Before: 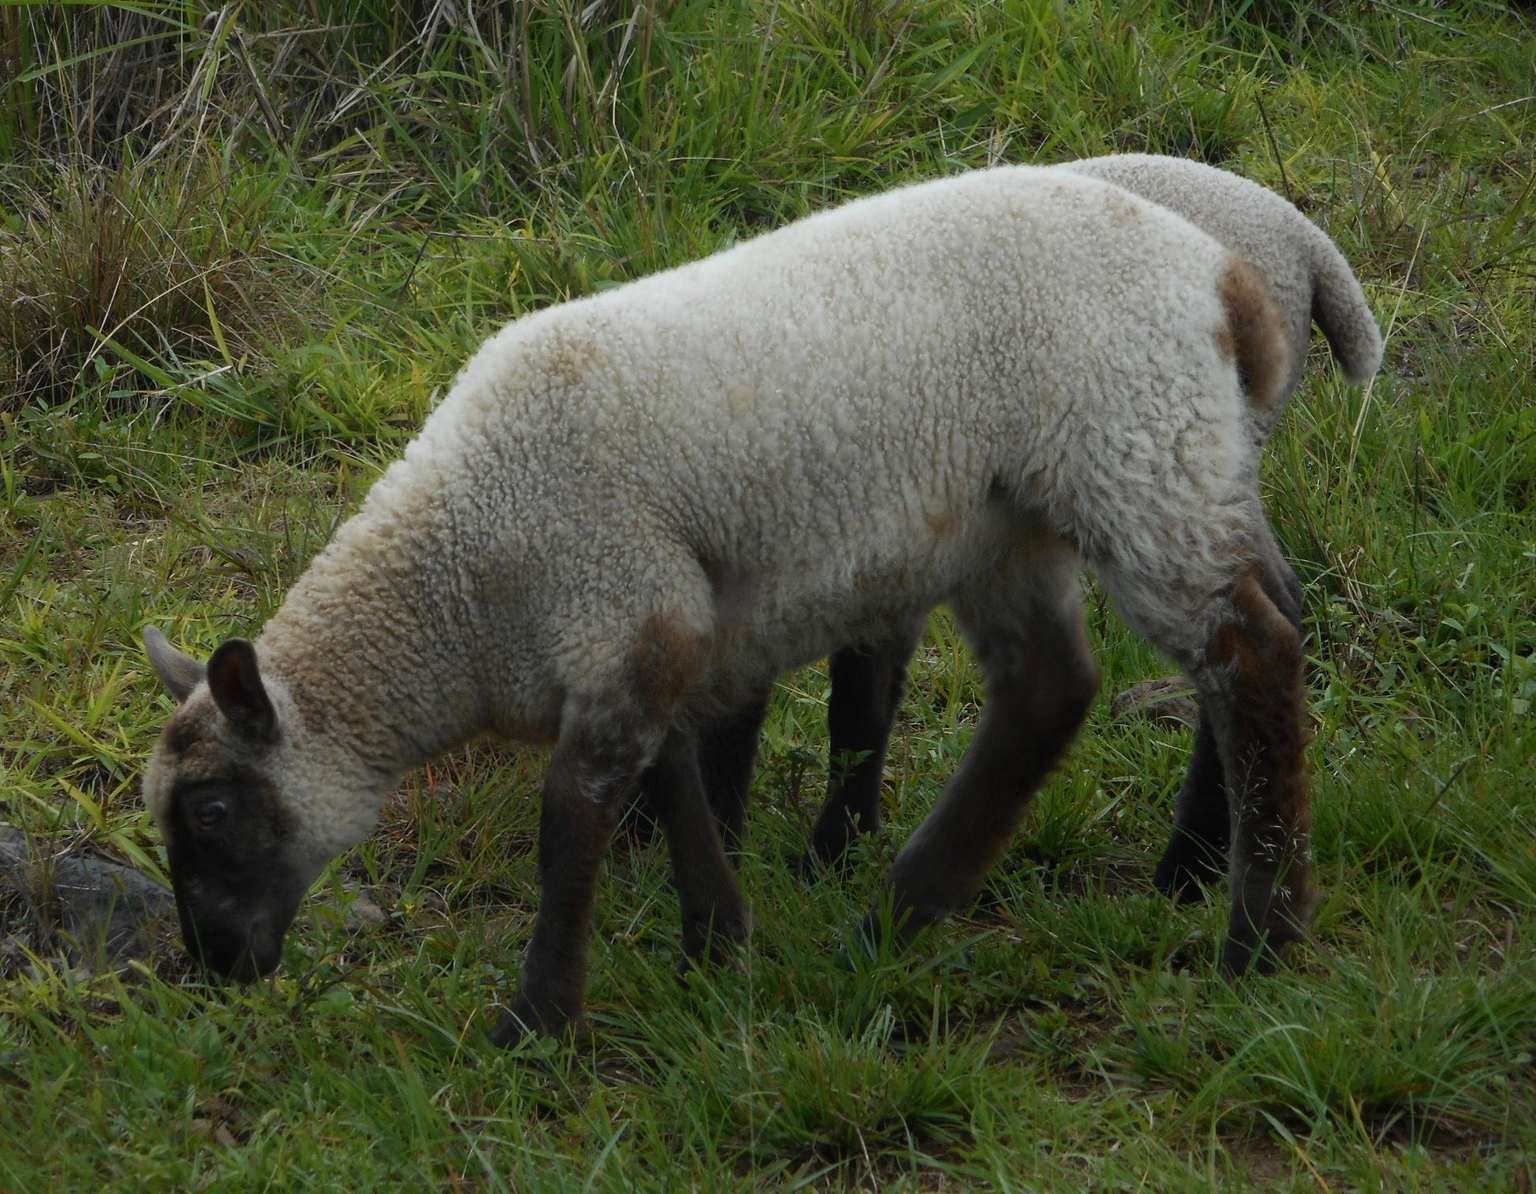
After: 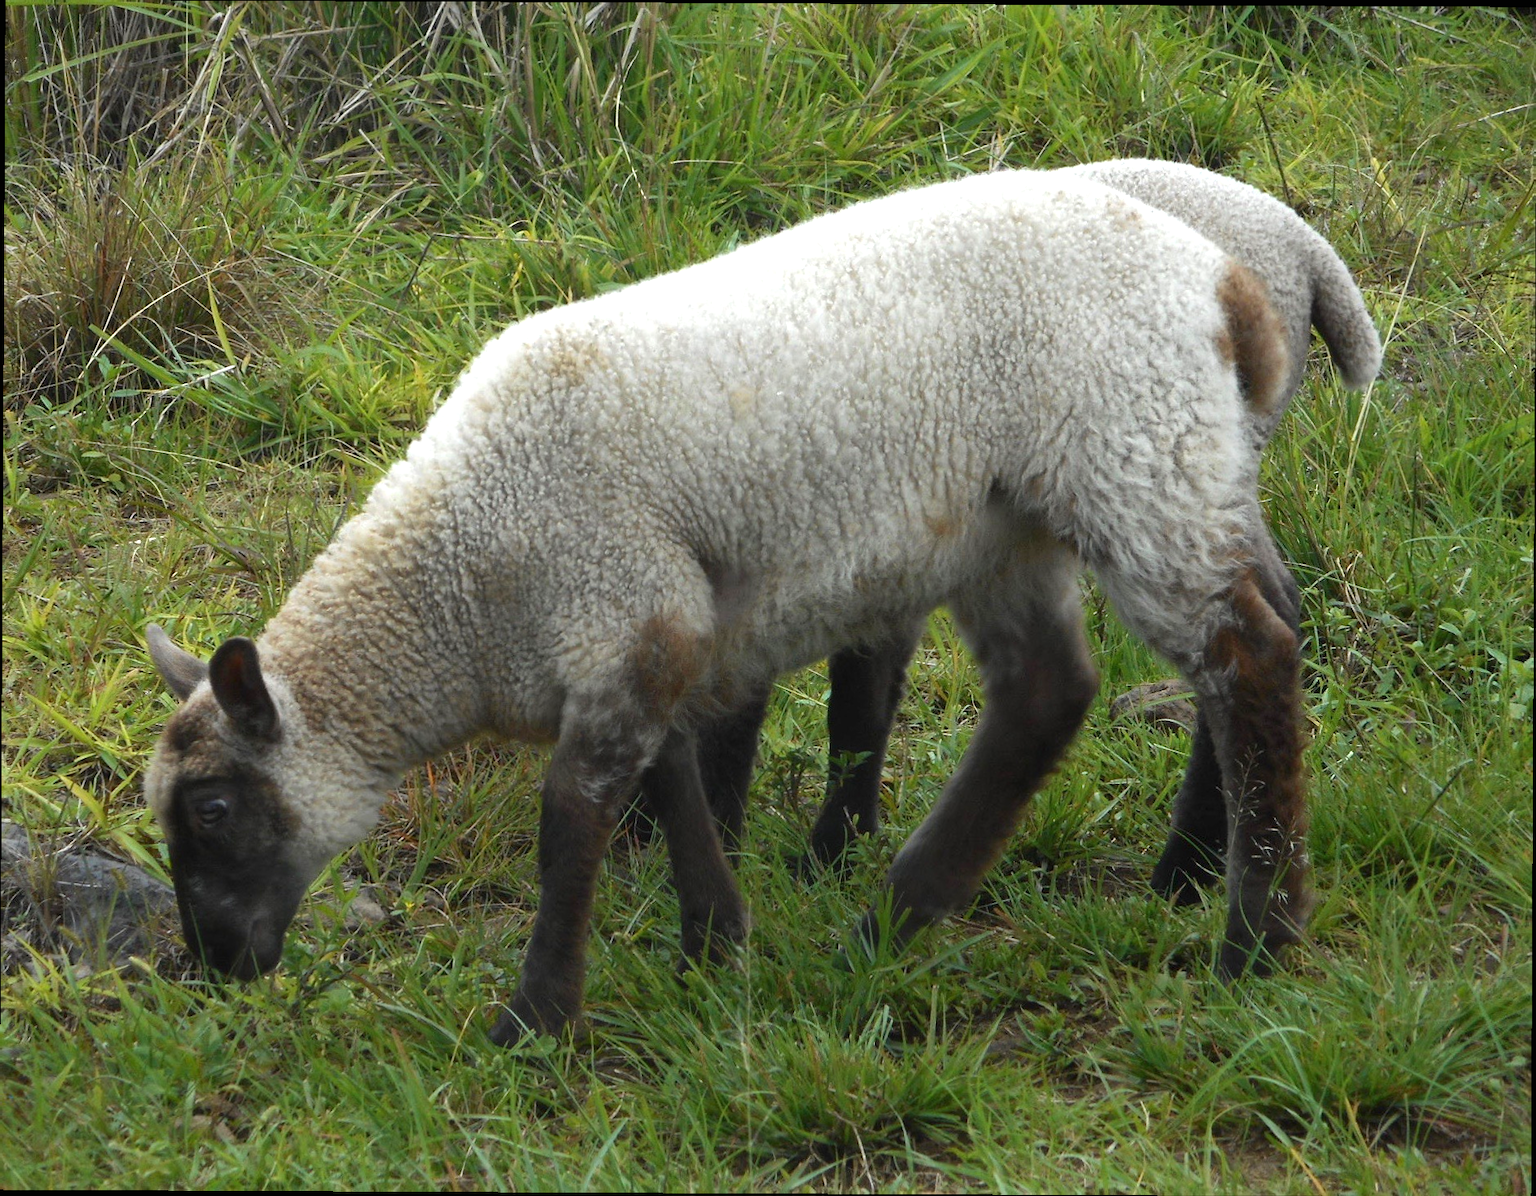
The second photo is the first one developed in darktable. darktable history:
exposure: black level correction 0, exposure 0.949 EV, compensate highlight preservation false
crop and rotate: angle -0.282°
shadows and highlights: shadows 29.35, highlights -29.58, low approximation 0.01, soften with gaussian
